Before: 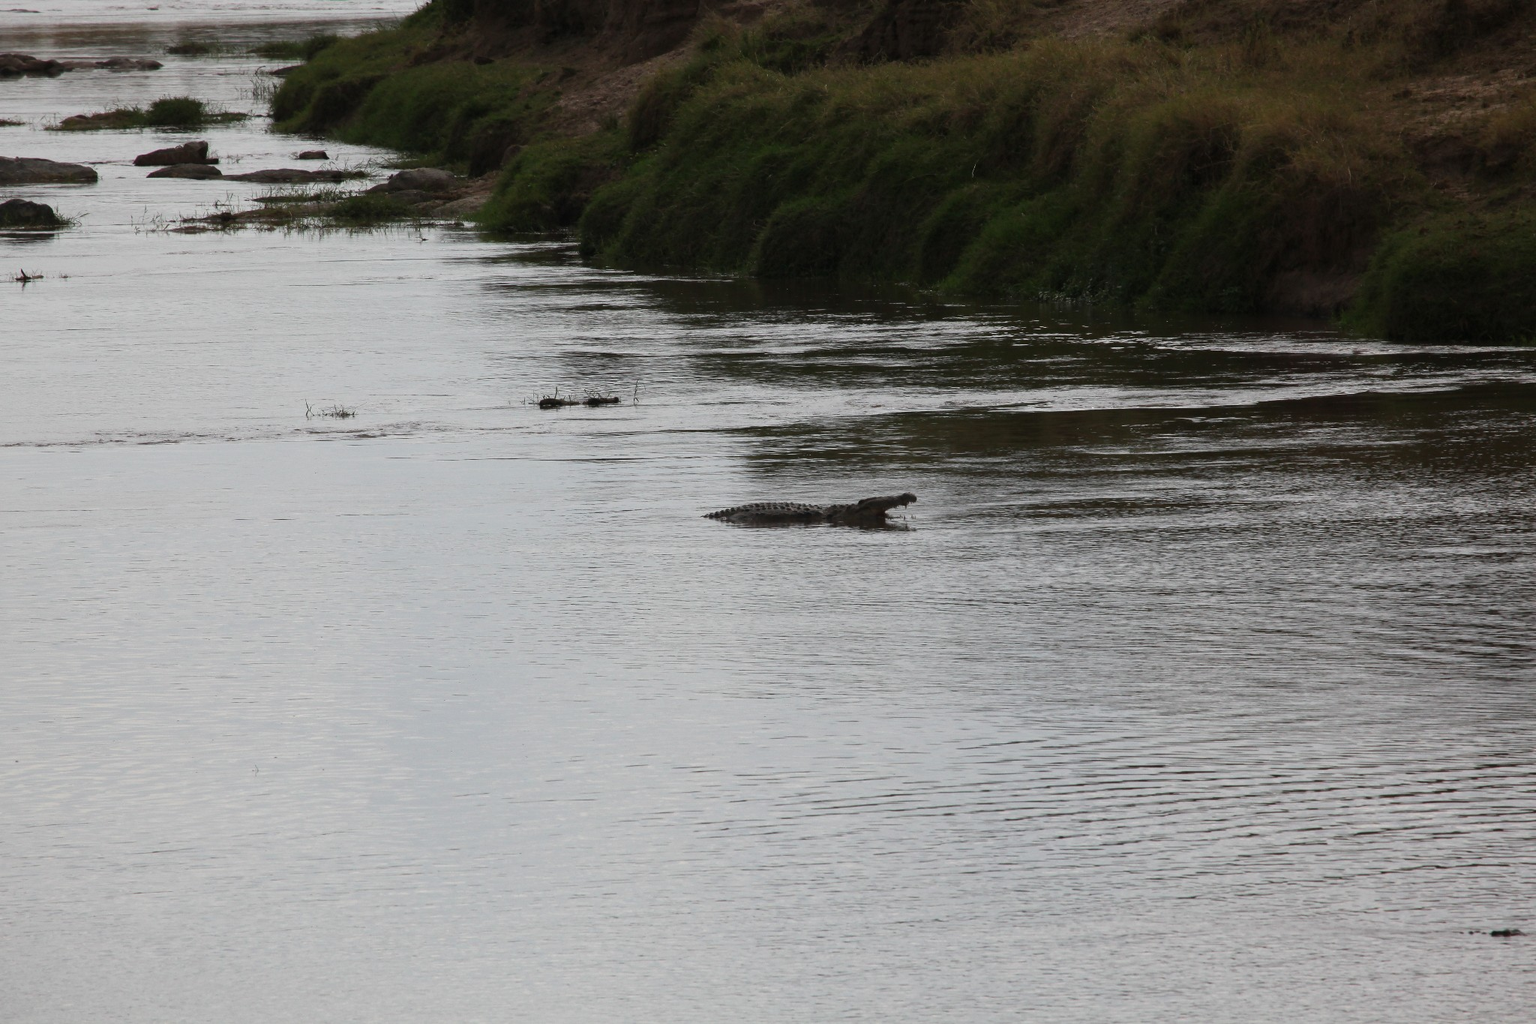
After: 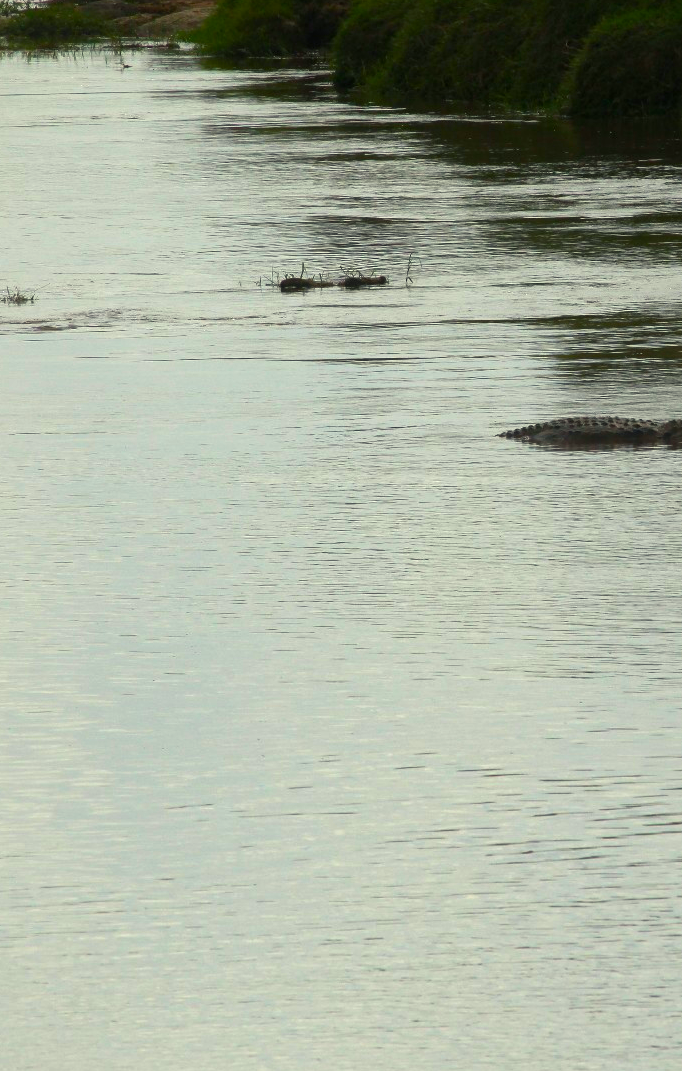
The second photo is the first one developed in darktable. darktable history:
color correction: highlights a* -5.71, highlights b* 11.3
crop and rotate: left 21.47%, top 18.544%, right 45.227%, bottom 2.973%
local contrast: mode bilateral grid, contrast 19, coarseness 100, detail 150%, midtone range 0.2
tone equalizer: edges refinement/feathering 500, mask exposure compensation -1.57 EV, preserve details no
contrast equalizer: y [[0.6 ×6], [0.55 ×6], [0 ×6], [0 ×6], [0 ×6]], mix -0.298
levels: mode automatic
color balance rgb: shadows lift › chroma 2.001%, shadows lift › hue 247°, linear chroma grading › global chroma 25.659%, perceptual saturation grading › global saturation 39.362%, global vibrance 20%
